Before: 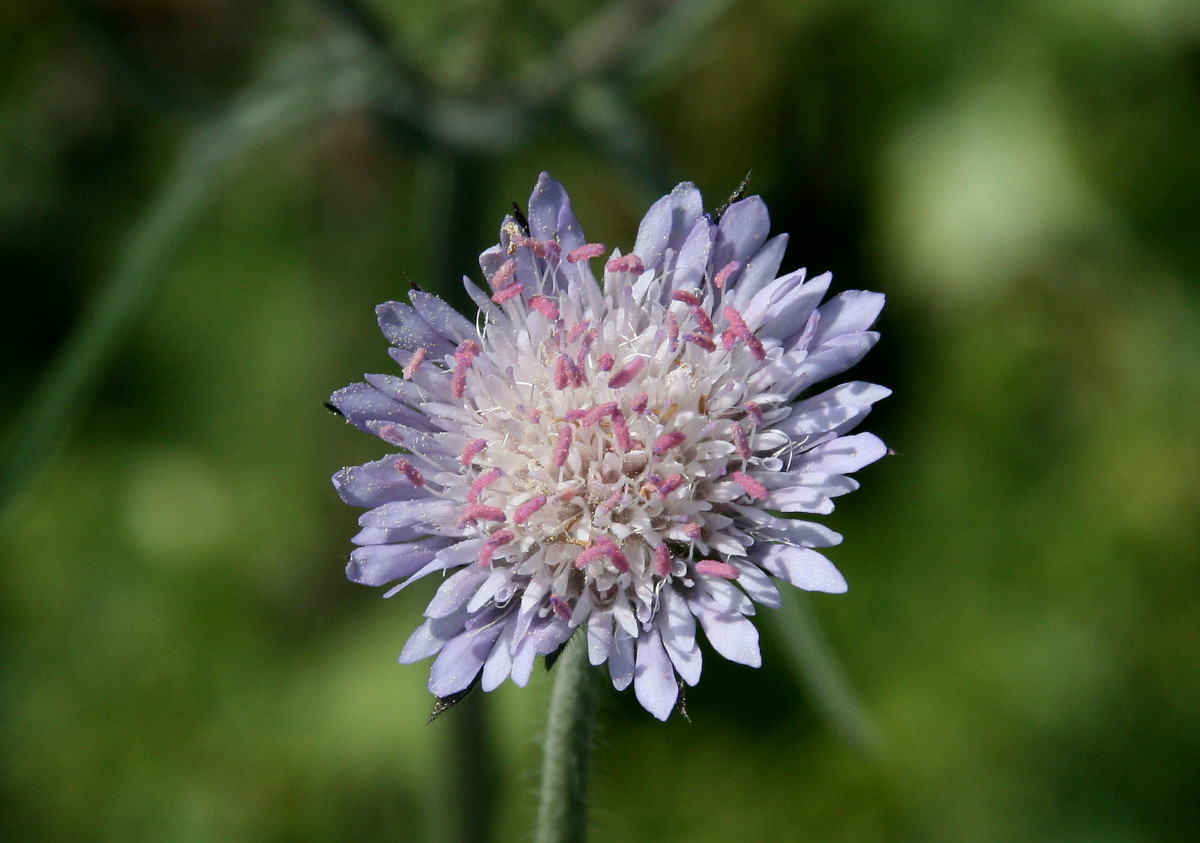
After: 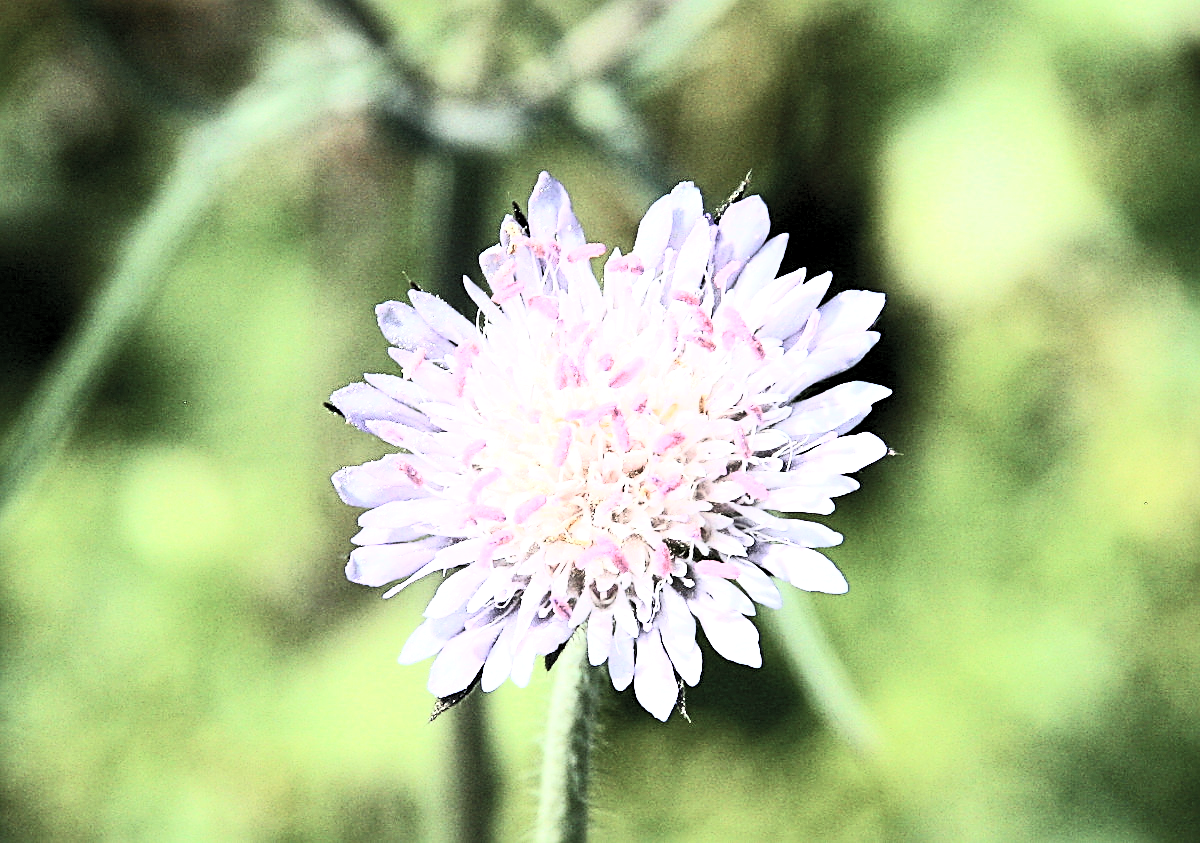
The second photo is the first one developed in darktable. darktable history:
base curve: curves: ch0 [(0, 0) (0.204, 0.334) (0.55, 0.733) (1, 1)]
exposure: black level correction 0, exposure 1.2 EV, compensate highlight preservation false
contrast brightness saturation: contrast 0.445, brightness 0.559, saturation -0.191
levels: levels [0.116, 0.574, 1]
sharpen: radius 2.56, amount 0.64
